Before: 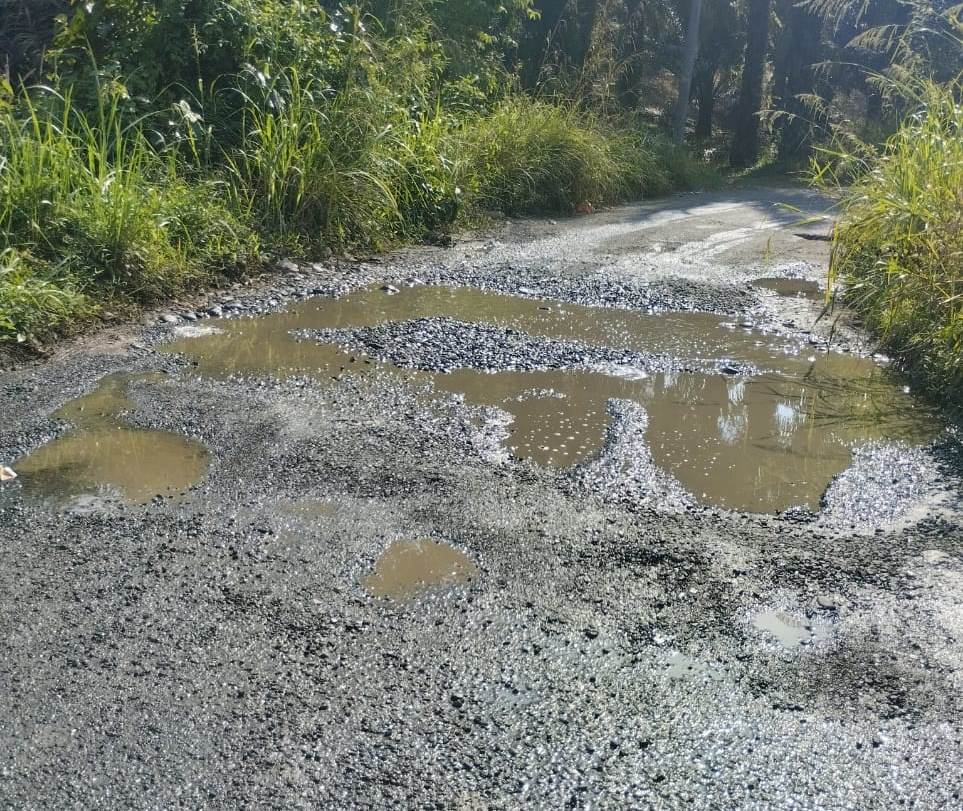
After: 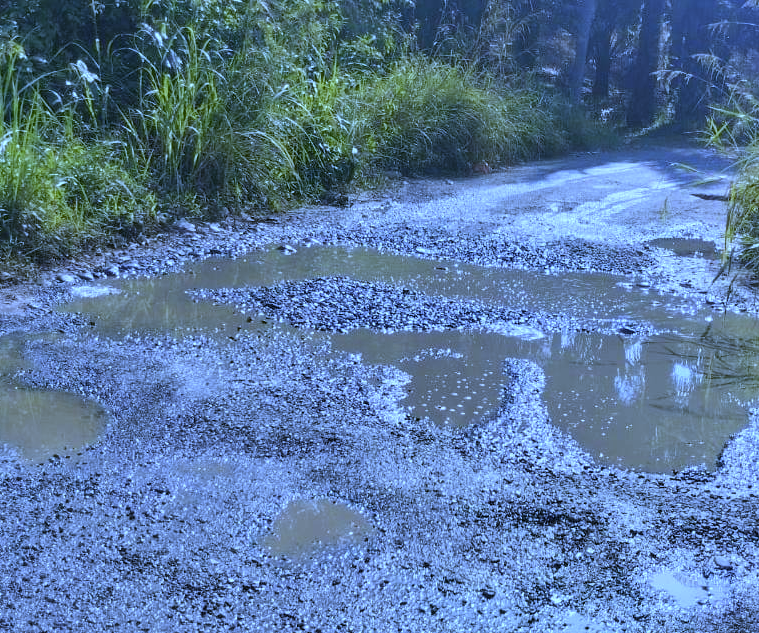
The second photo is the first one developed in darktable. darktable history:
crop and rotate: left 10.77%, top 5.1%, right 10.41%, bottom 16.76%
white balance: red 0.766, blue 1.537
